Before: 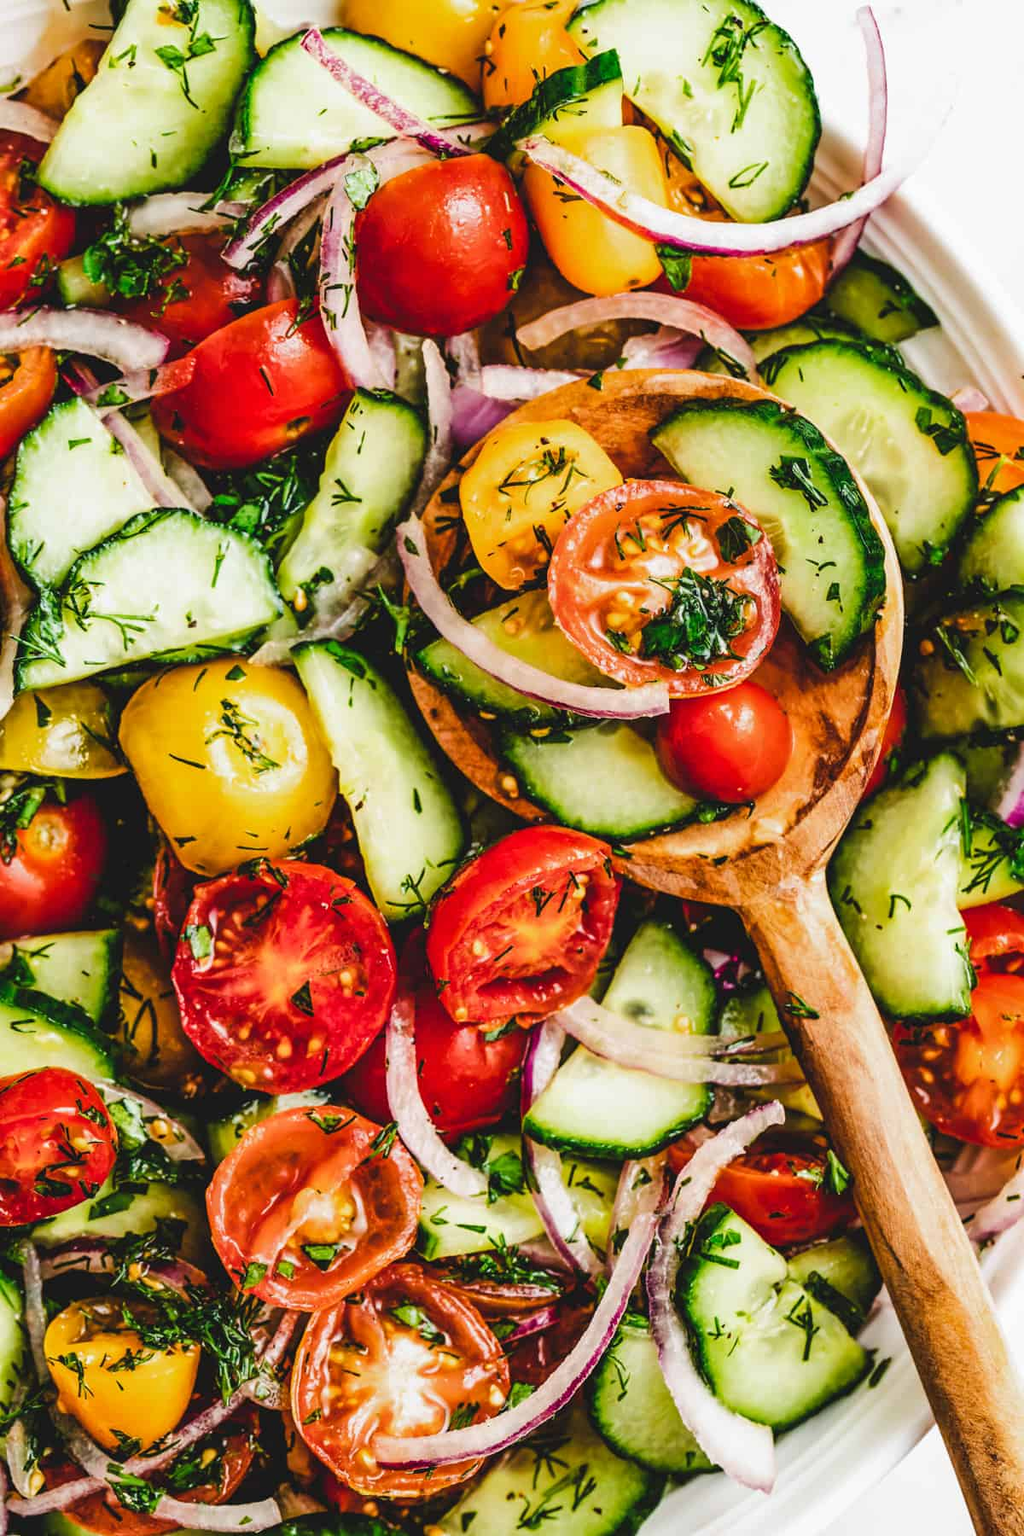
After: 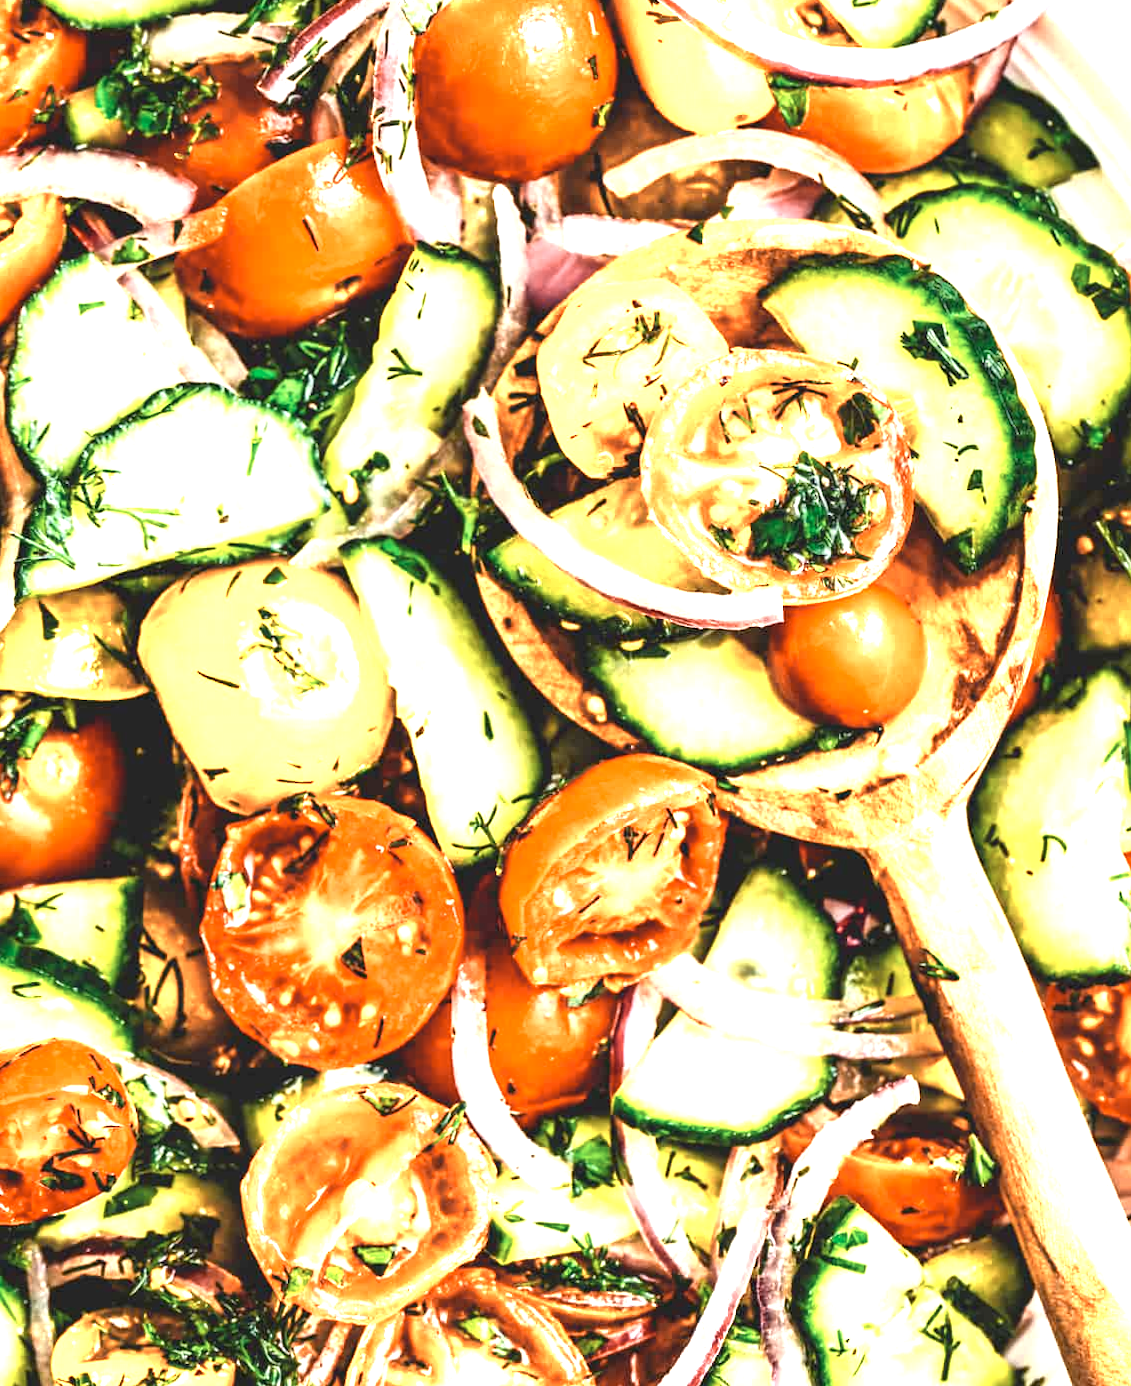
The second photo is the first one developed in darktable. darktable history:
color zones: curves: ch0 [(0.018, 0.548) (0.197, 0.654) (0.425, 0.447) (0.605, 0.658) (0.732, 0.579)]; ch1 [(0.105, 0.531) (0.224, 0.531) (0.386, 0.39) (0.618, 0.456) (0.732, 0.456) (0.956, 0.421)]; ch2 [(0.039, 0.583) (0.215, 0.465) (0.399, 0.544) (0.465, 0.548) (0.614, 0.447) (0.724, 0.43) (0.882, 0.623) (0.956, 0.632)]
crop and rotate: angle 0.083°, top 11.78%, right 5.522%, bottom 11.006%
exposure: black level correction 0.001, exposure 1 EV, compensate exposure bias true, compensate highlight preservation false
local contrast: mode bilateral grid, contrast 99, coarseness 100, detail 90%, midtone range 0.2
